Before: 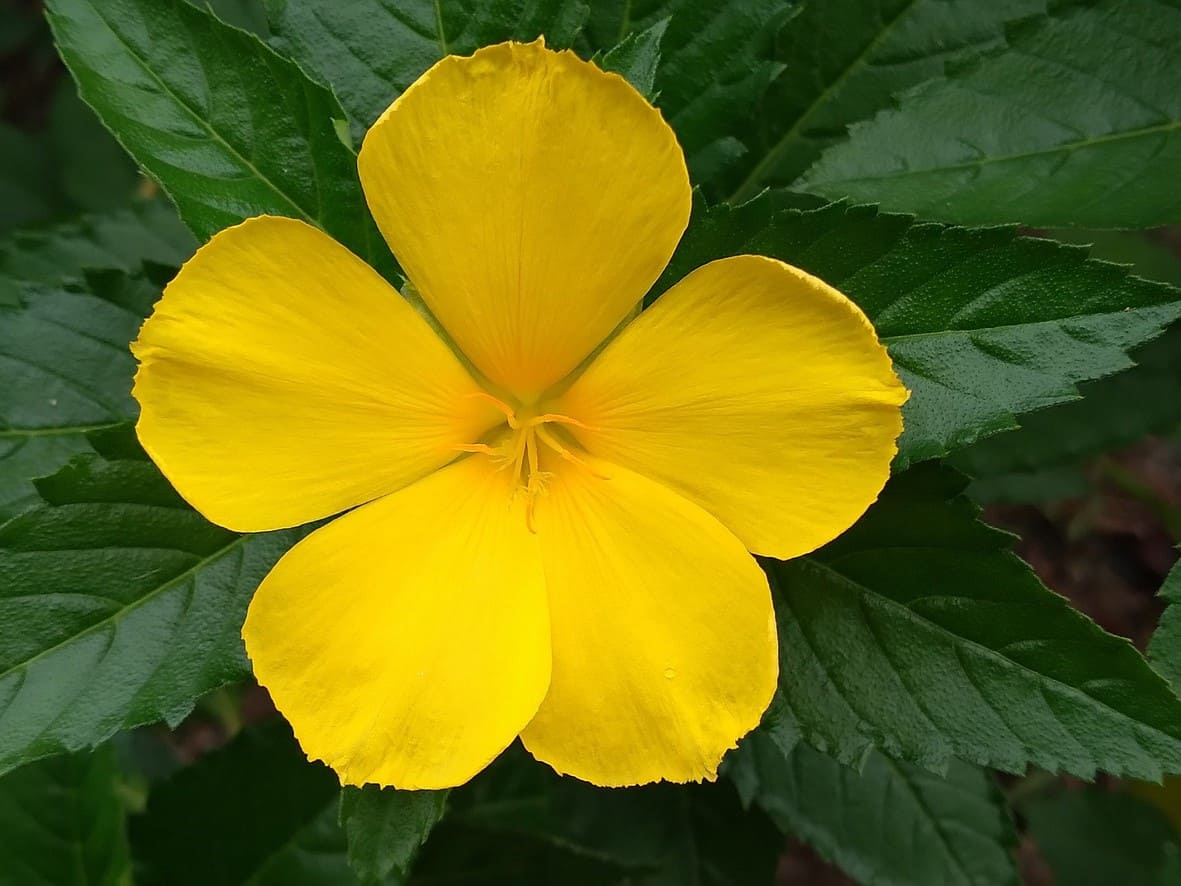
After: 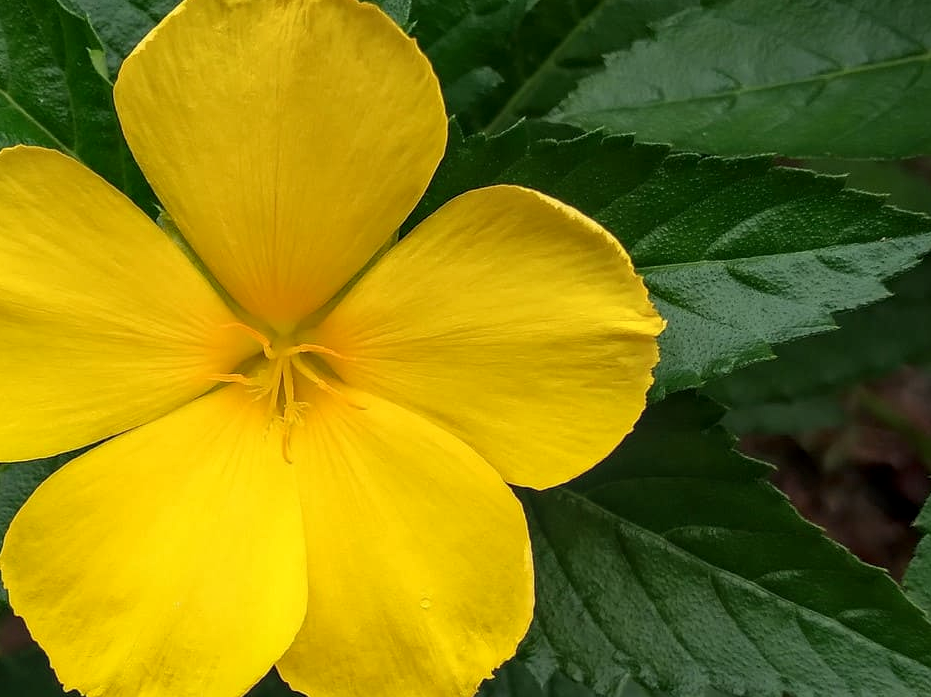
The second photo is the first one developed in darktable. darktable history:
crop and rotate: left 20.74%, top 7.912%, right 0.375%, bottom 13.378%
local contrast: detail 130%
base curve: exposure shift 0, preserve colors none
